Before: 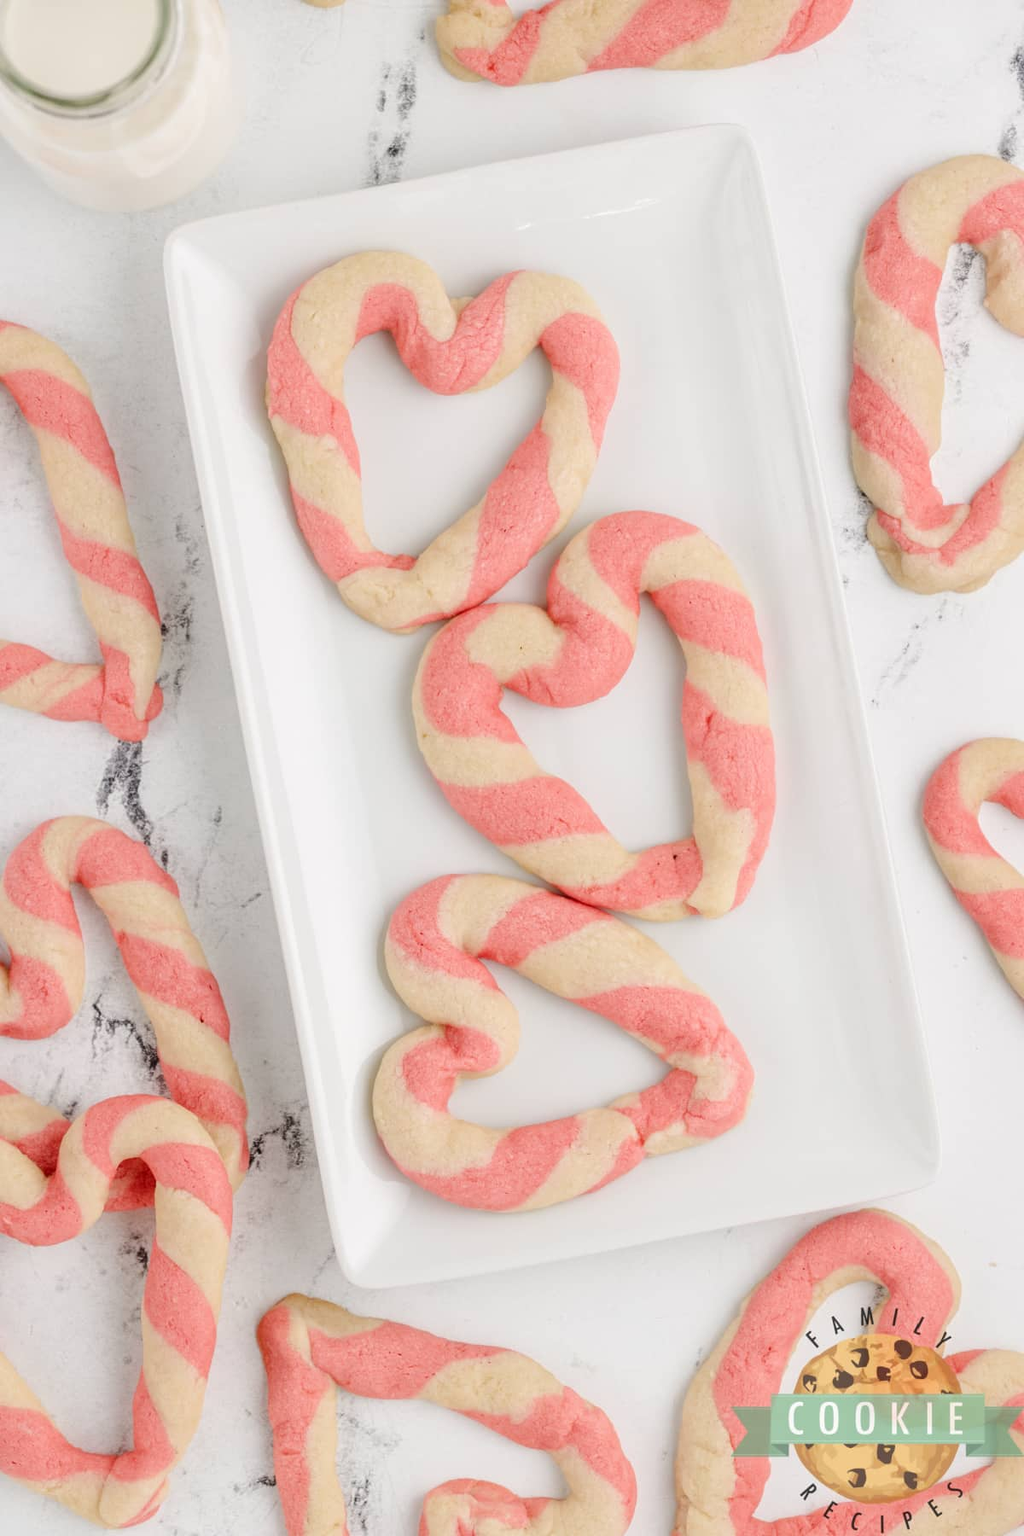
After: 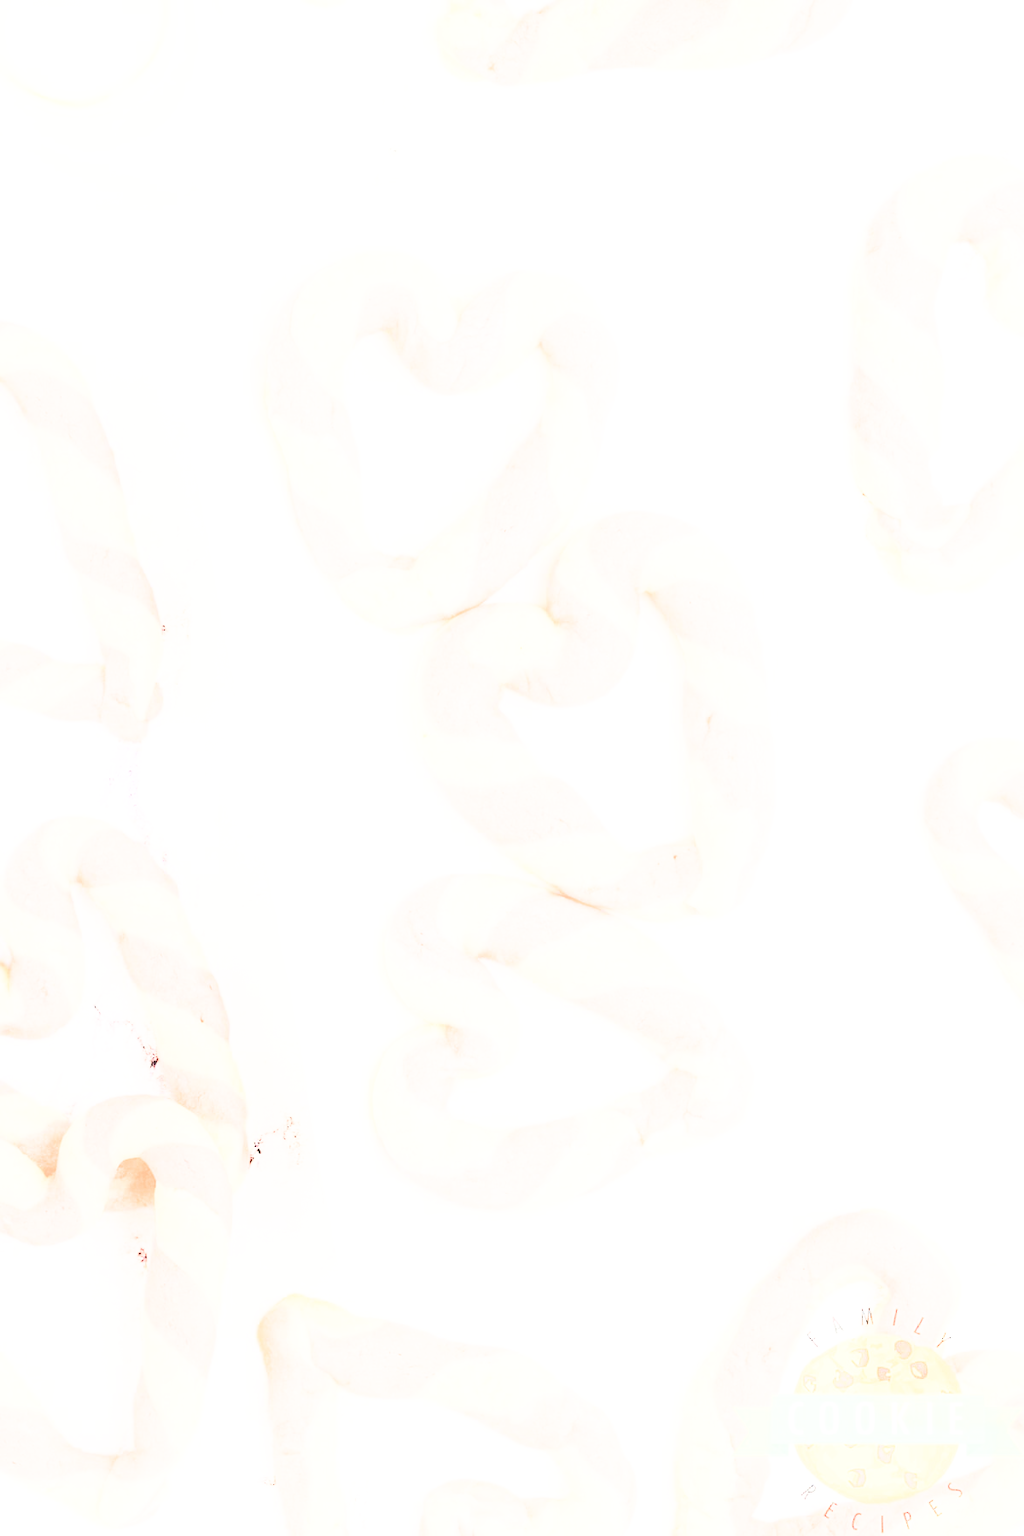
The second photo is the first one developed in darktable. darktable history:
shadows and highlights: shadows -54.3, highlights 86.09, soften with gaussian
grain: coarseness 0.09 ISO, strength 40%
base curve: curves: ch0 [(0, 0.003) (0.001, 0.002) (0.006, 0.004) (0.02, 0.022) (0.048, 0.086) (0.094, 0.234) (0.162, 0.431) (0.258, 0.629) (0.385, 0.8) (0.548, 0.918) (0.751, 0.988) (1, 1)], preserve colors none
